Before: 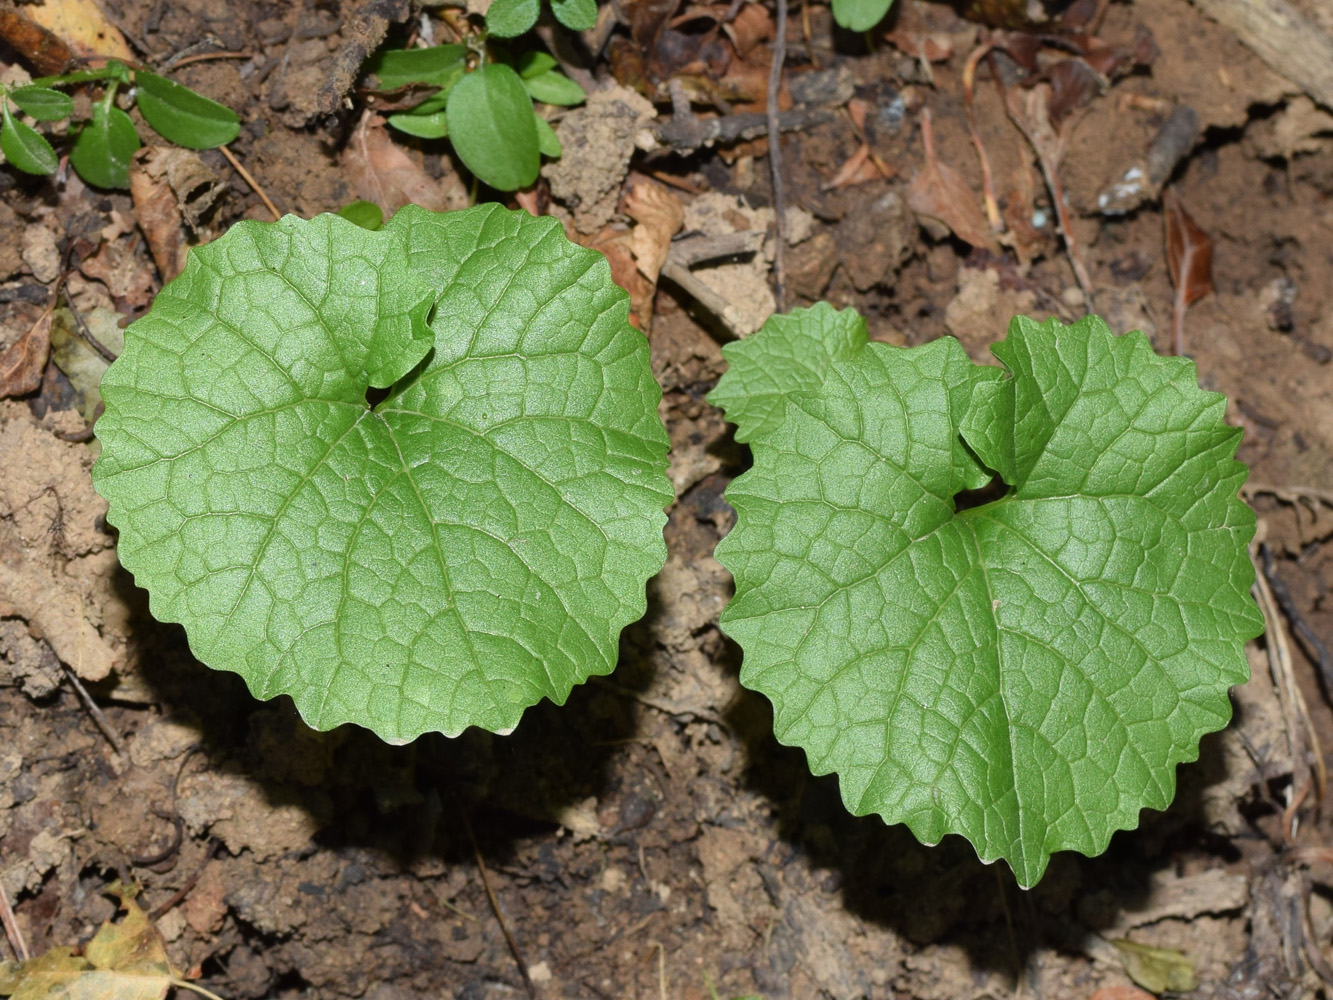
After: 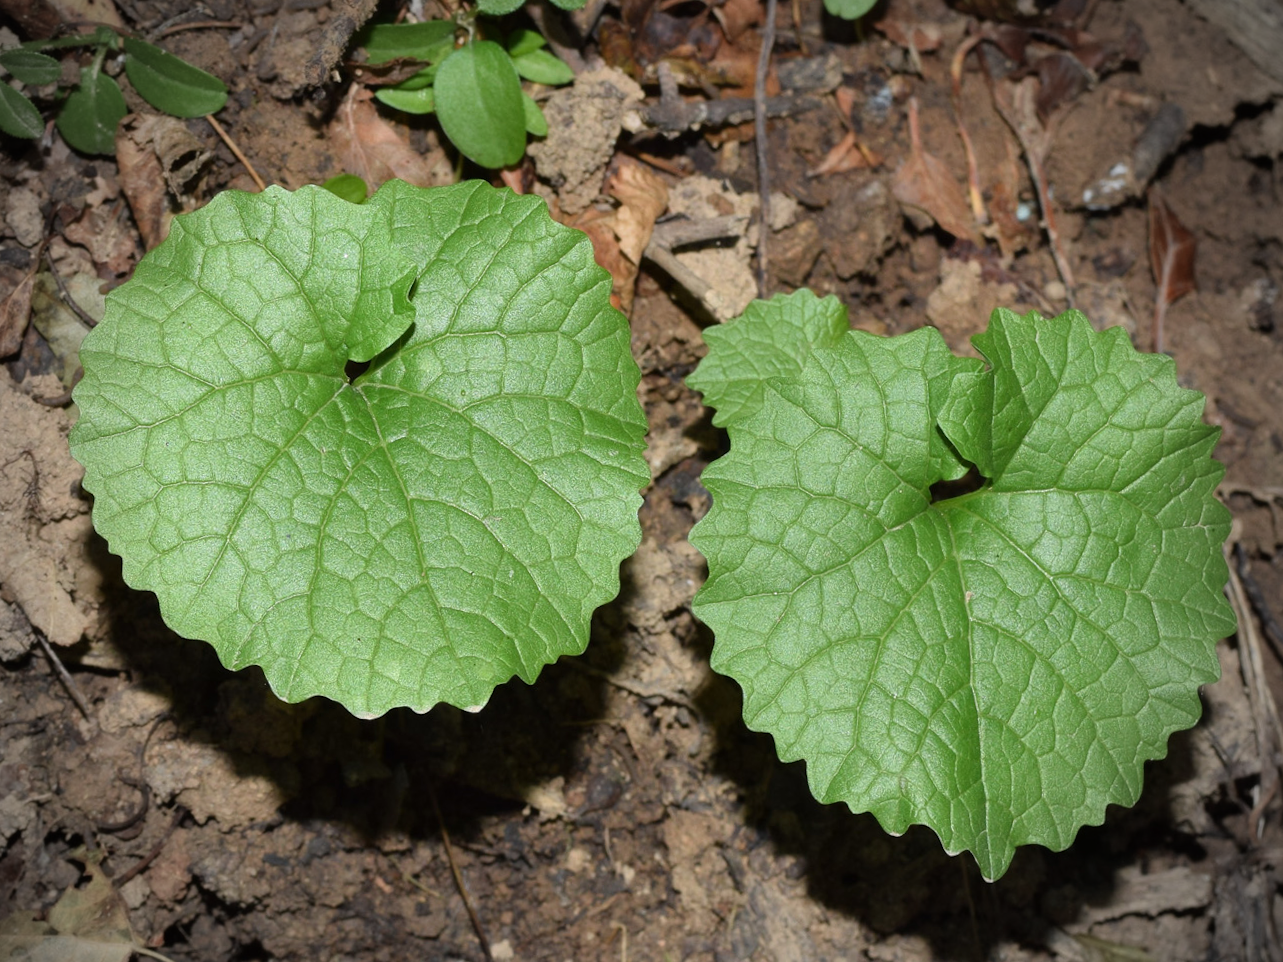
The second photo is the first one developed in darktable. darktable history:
crop and rotate: angle -1.69°
vignetting: fall-off start 75%, brightness -0.692, width/height ratio 1.084
